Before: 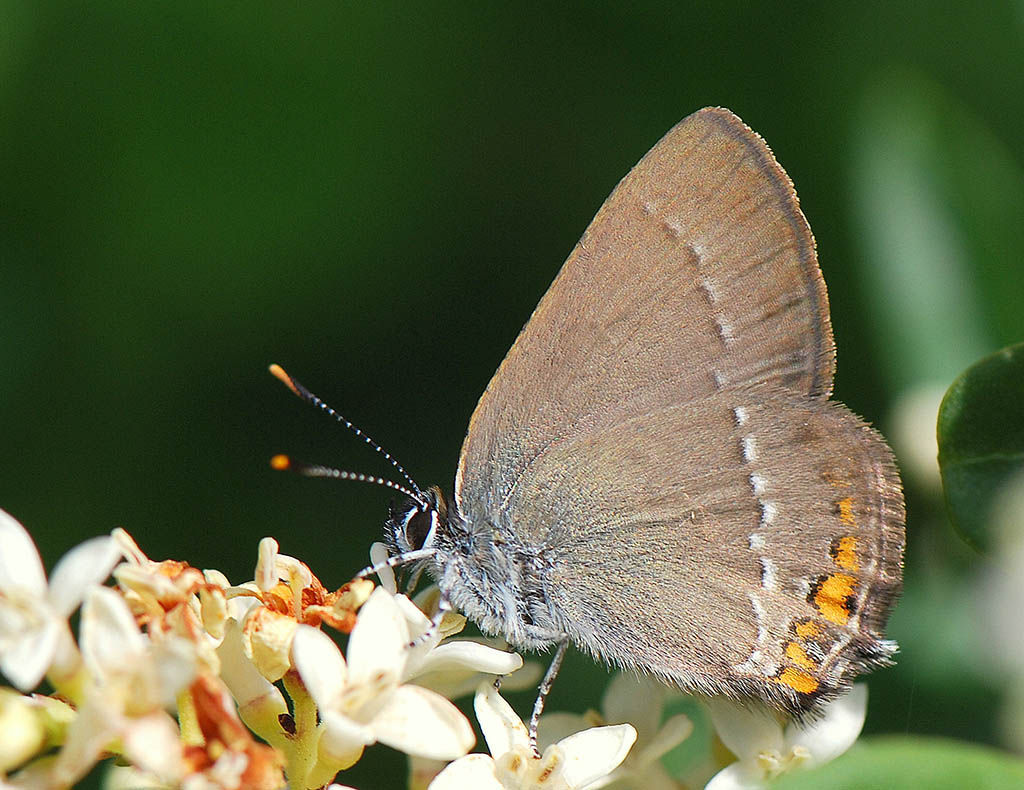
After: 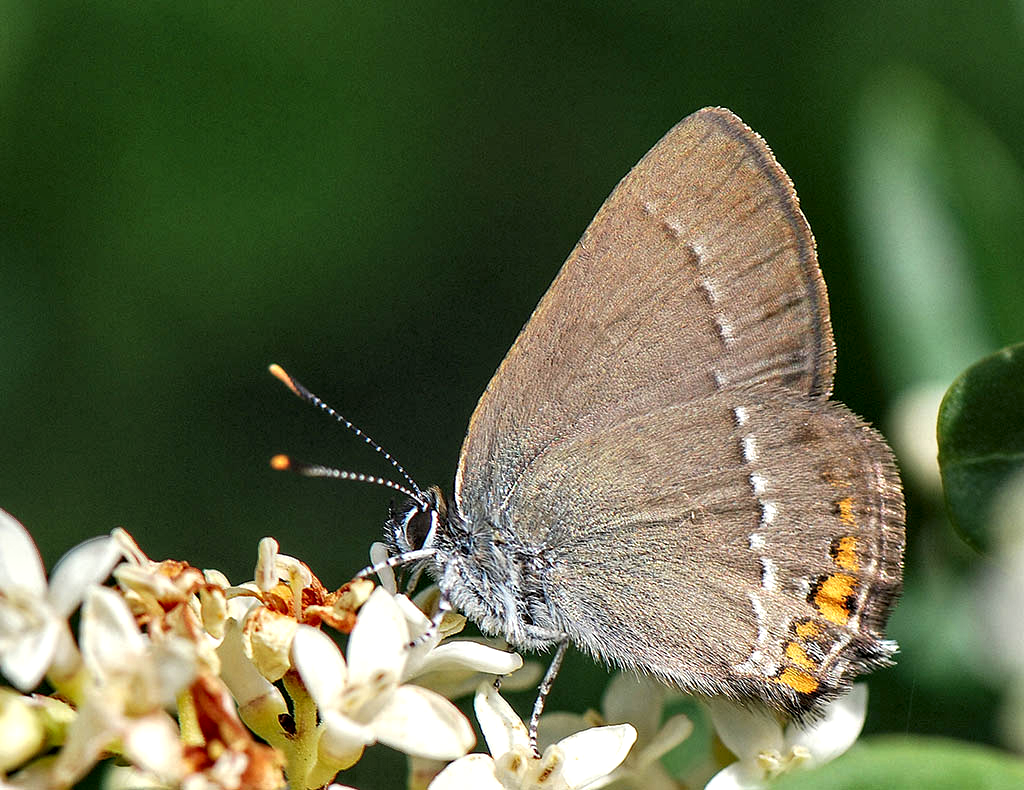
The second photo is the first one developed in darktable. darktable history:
contrast equalizer: y [[0.545, 0.572, 0.59, 0.59, 0.571, 0.545], [0.5 ×6], [0.5 ×6], [0 ×6], [0 ×6]]
local contrast: on, module defaults
